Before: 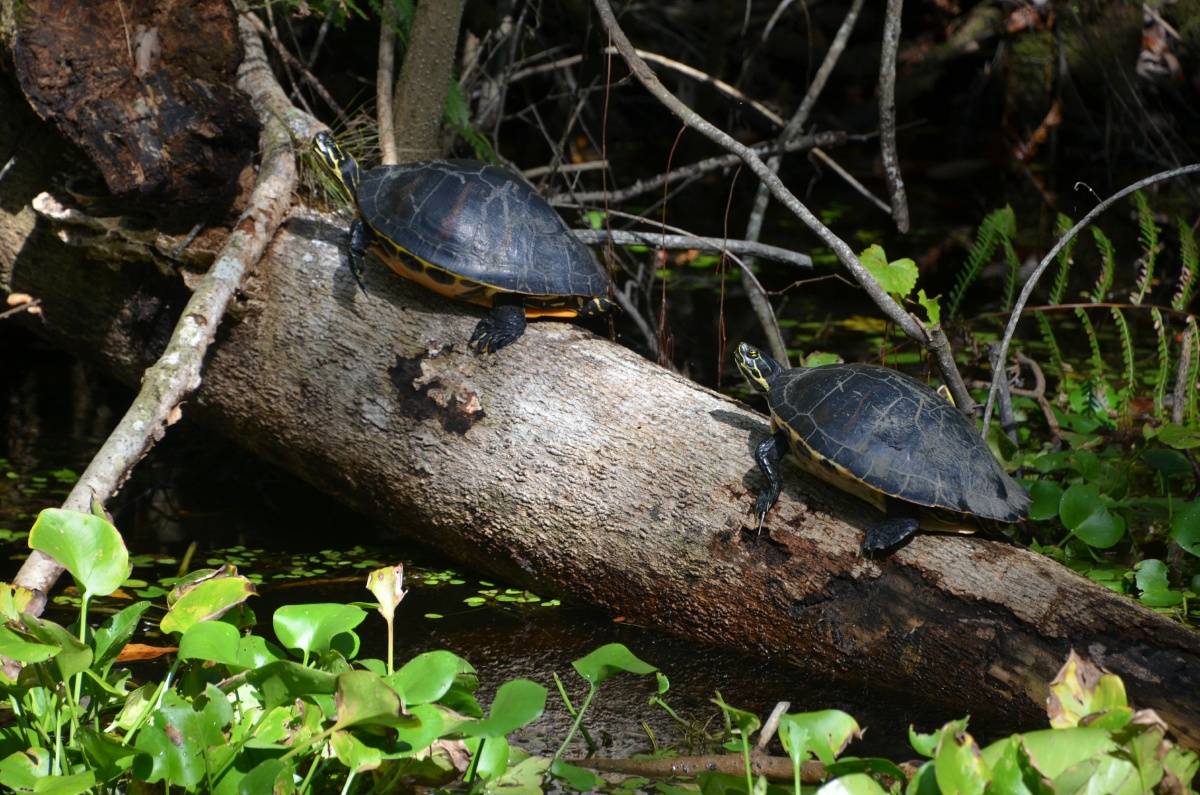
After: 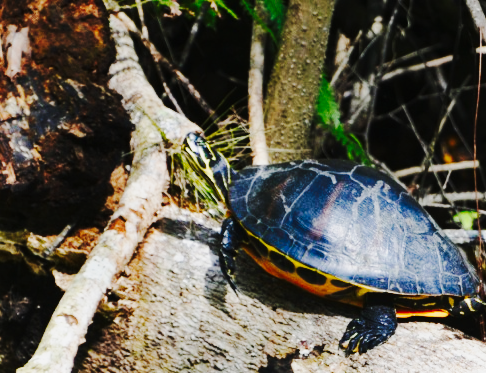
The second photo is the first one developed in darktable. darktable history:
crop and rotate: left 10.794%, top 0.072%, right 48.688%, bottom 53.004%
tone curve: curves: ch0 [(0, 0.011) (0.104, 0.085) (0.236, 0.234) (0.398, 0.507) (0.472, 0.62) (0.641, 0.773) (0.835, 0.883) (1, 0.961)]; ch1 [(0, 0) (0.353, 0.344) (0.43, 0.401) (0.479, 0.476) (0.502, 0.504) (0.54, 0.542) (0.602, 0.613) (0.638, 0.668) (0.693, 0.727) (1, 1)]; ch2 [(0, 0) (0.34, 0.314) (0.434, 0.43) (0.5, 0.506) (0.528, 0.534) (0.55, 0.567) (0.595, 0.613) (0.644, 0.729) (1, 1)], preserve colors none
base curve: curves: ch0 [(0, 0) (0.028, 0.03) (0.121, 0.232) (0.46, 0.748) (0.859, 0.968) (1, 1)], preserve colors none
